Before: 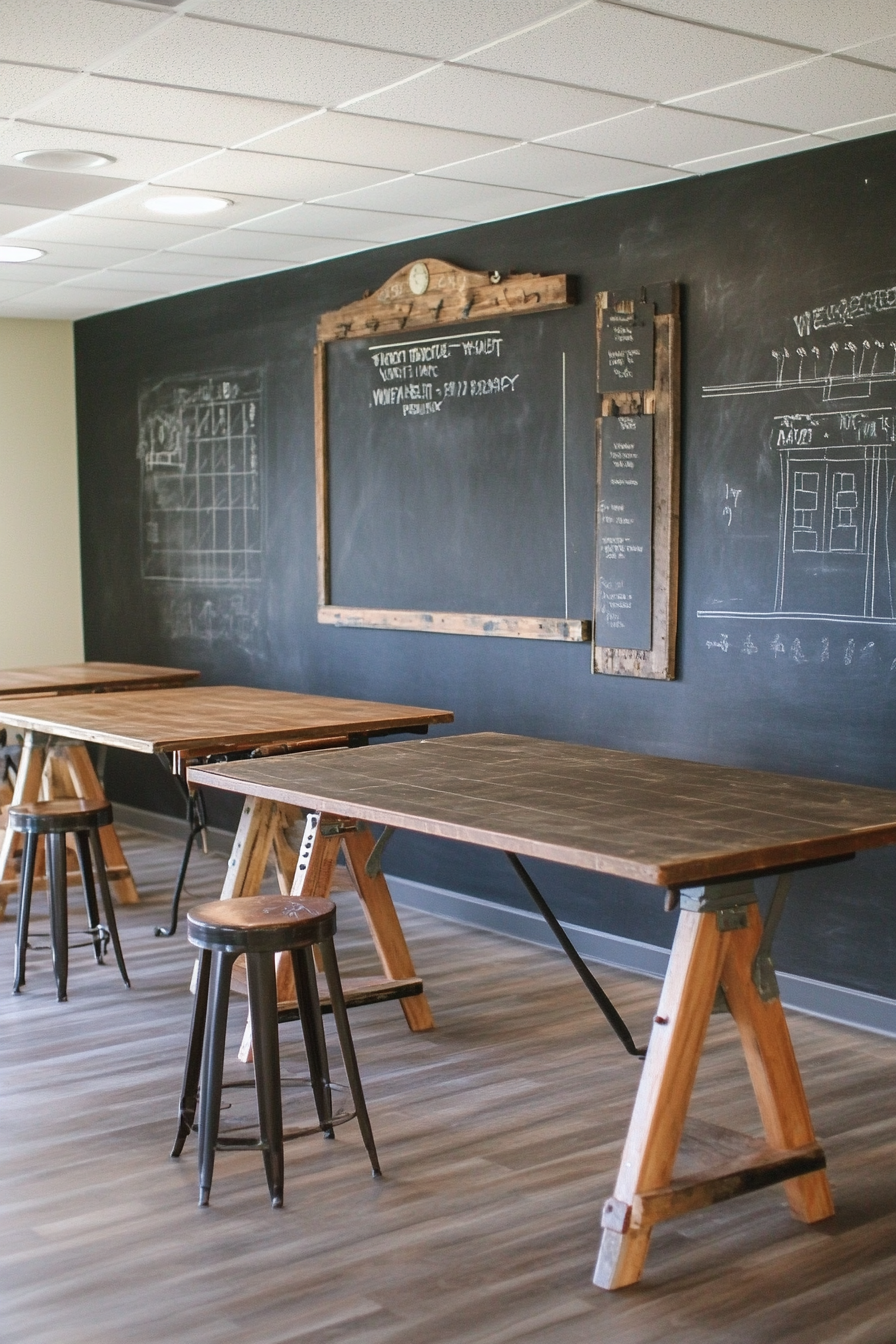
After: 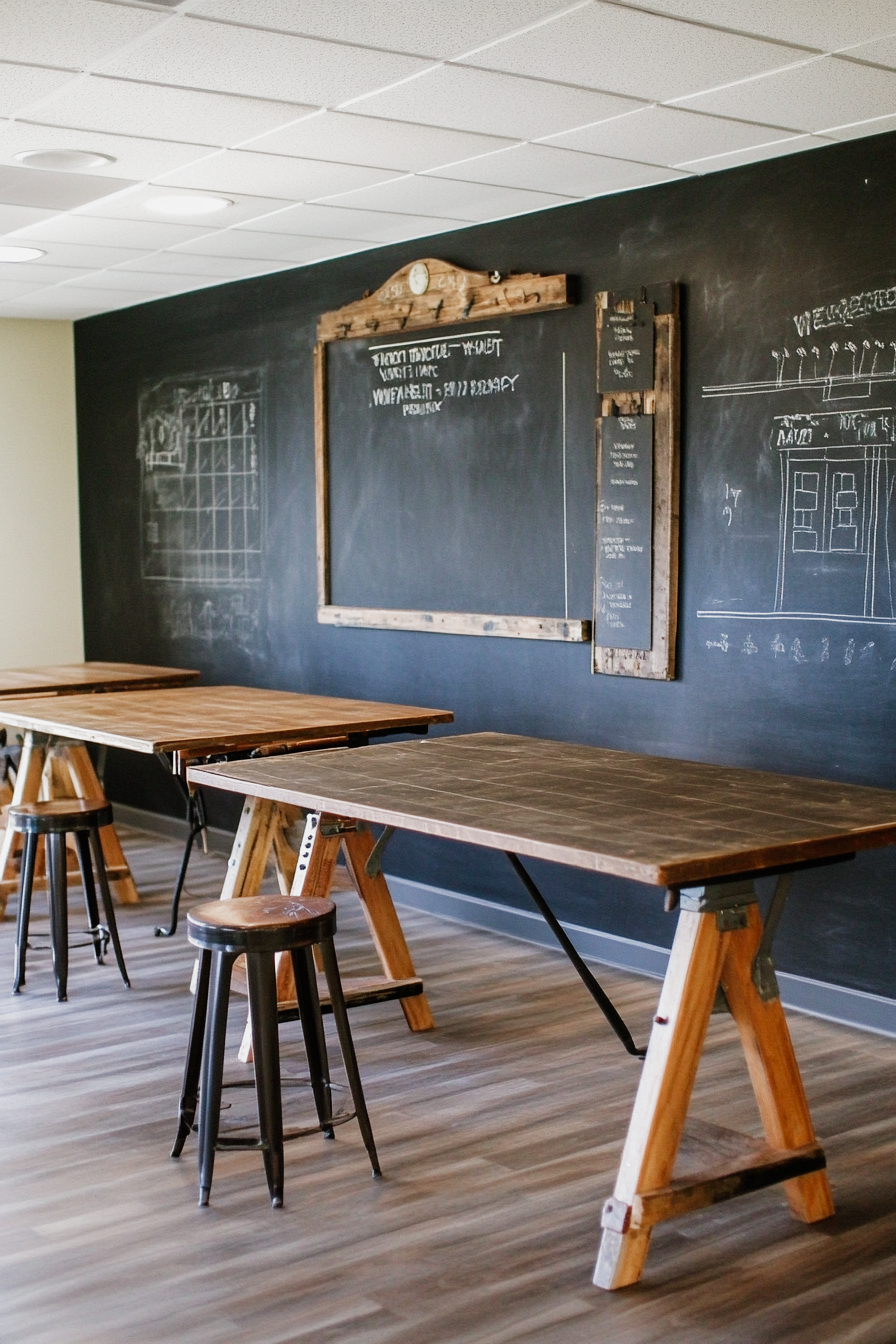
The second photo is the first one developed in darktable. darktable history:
filmic rgb: black relative exposure -8.11 EV, white relative exposure 3.01 EV, threshold 5.96 EV, hardness 5.37, contrast 1.25, preserve chrominance no, color science v5 (2021), enable highlight reconstruction true
